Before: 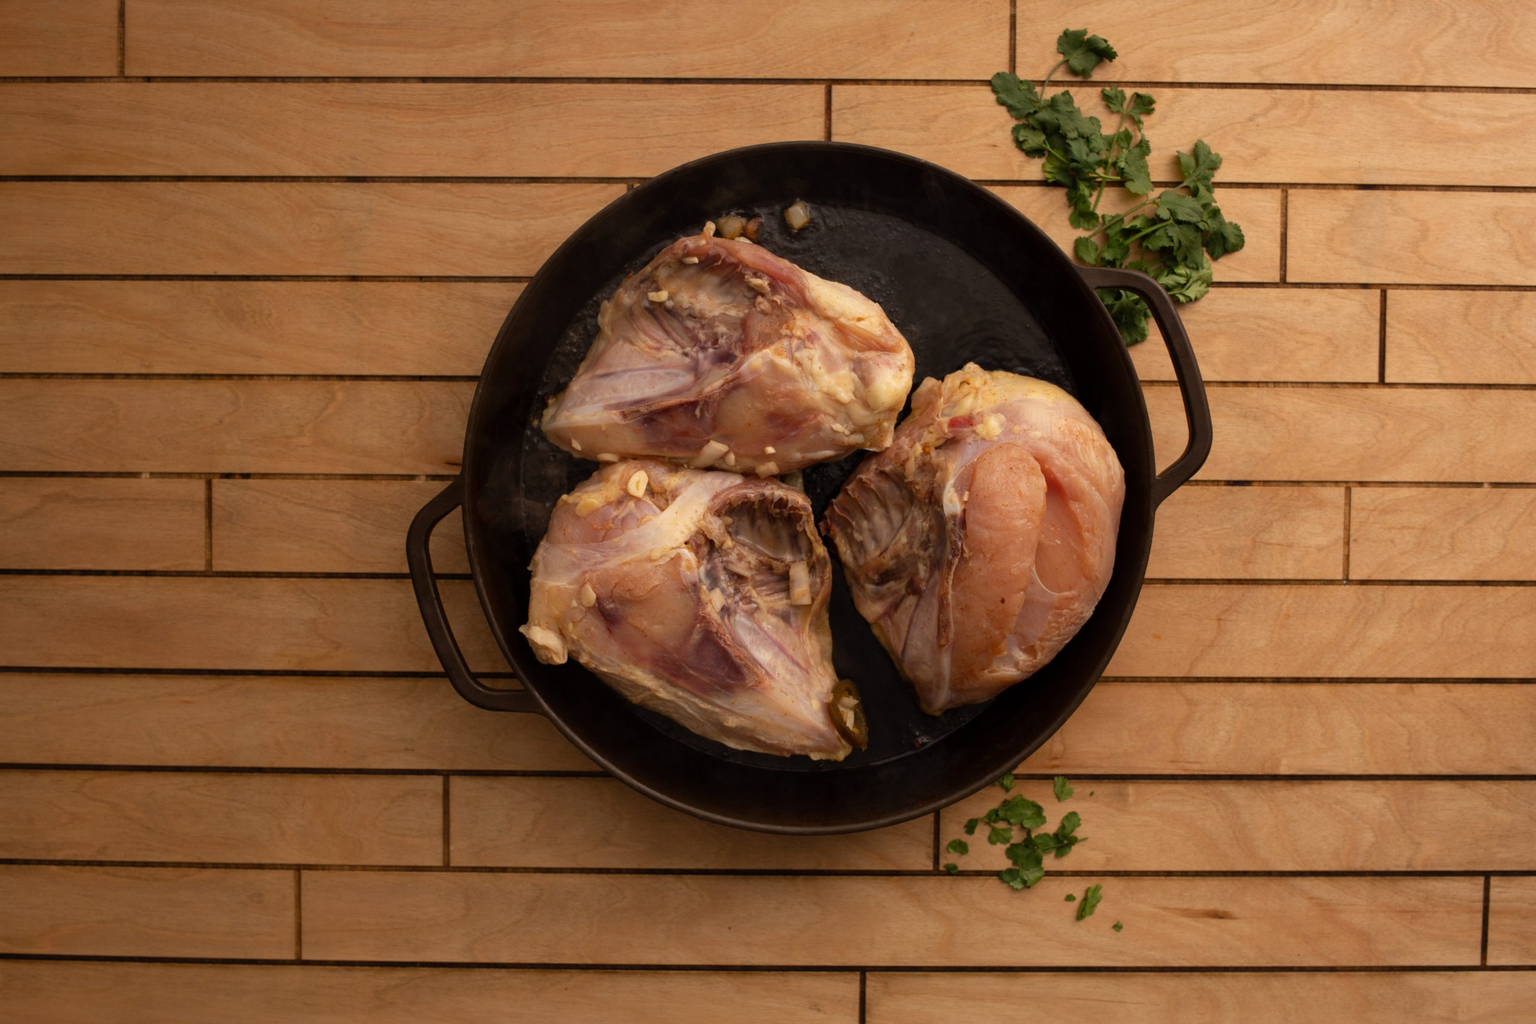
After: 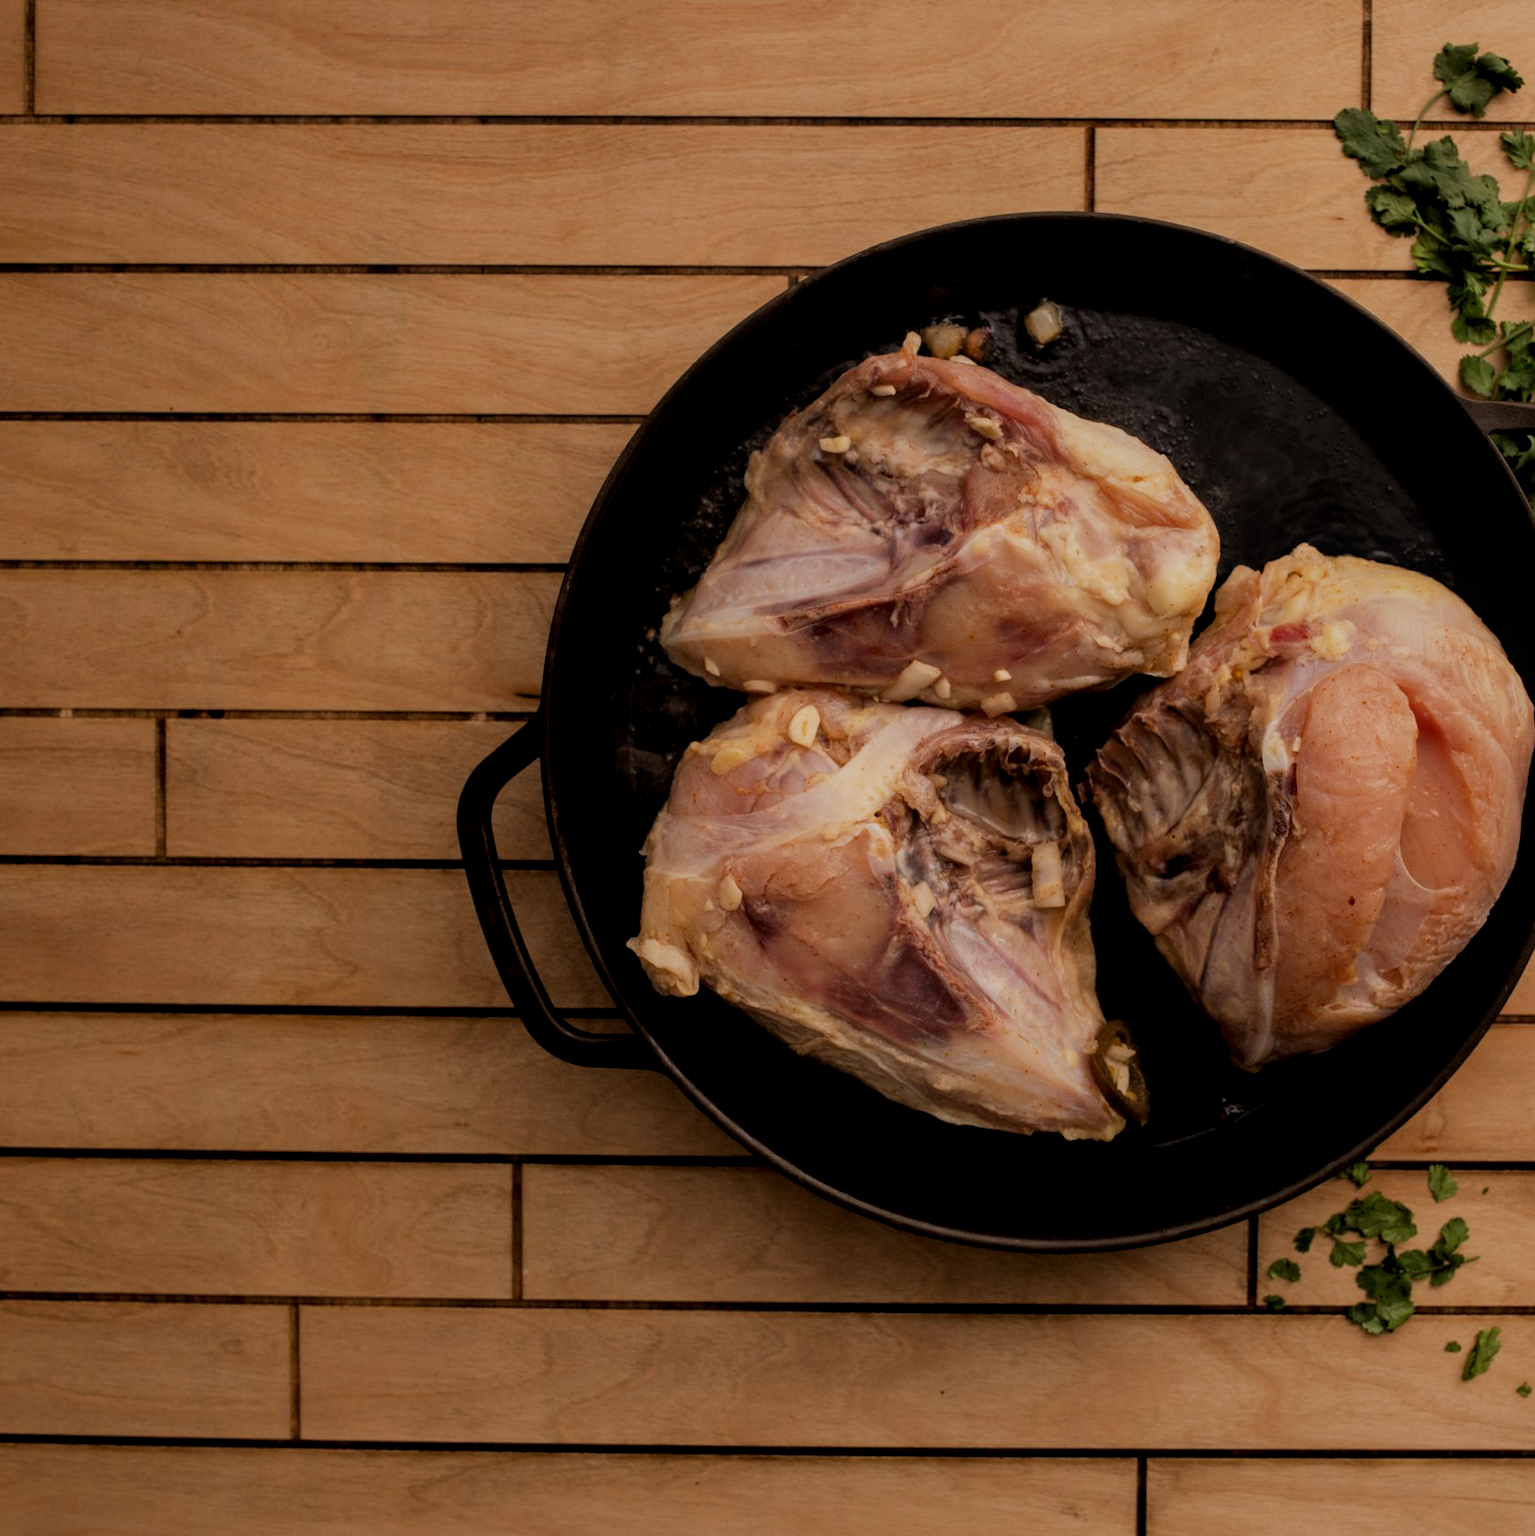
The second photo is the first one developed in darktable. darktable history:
crop and rotate: left 6.617%, right 26.717%
filmic rgb: black relative exposure -6.82 EV, white relative exposure 5.89 EV, hardness 2.71
local contrast: on, module defaults
